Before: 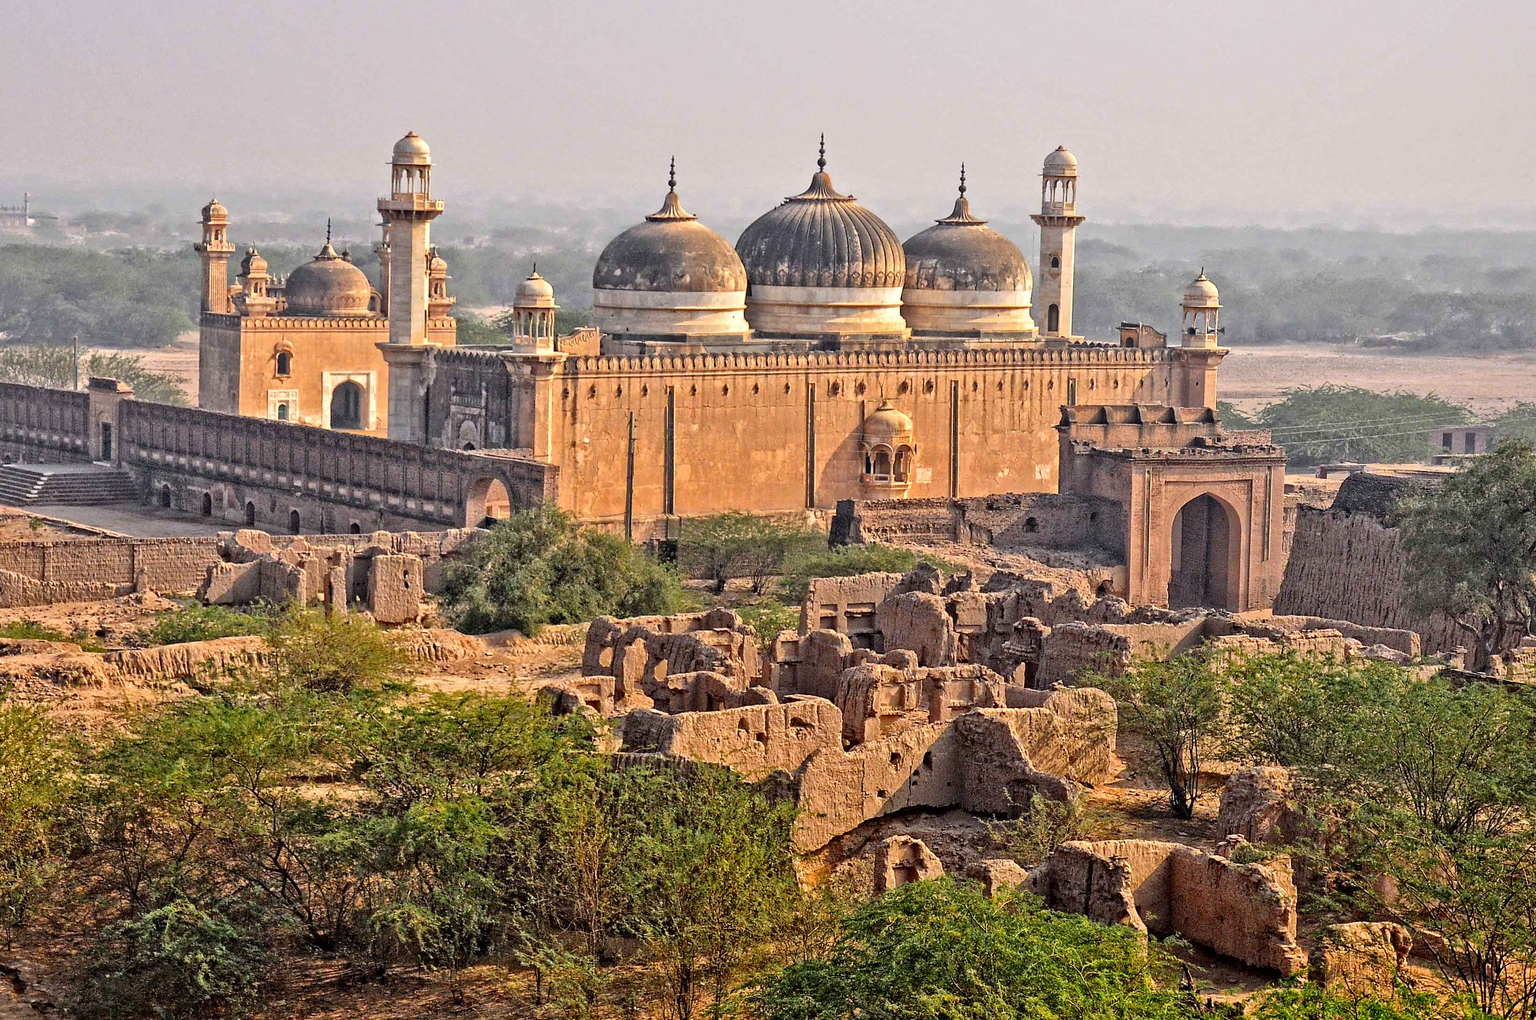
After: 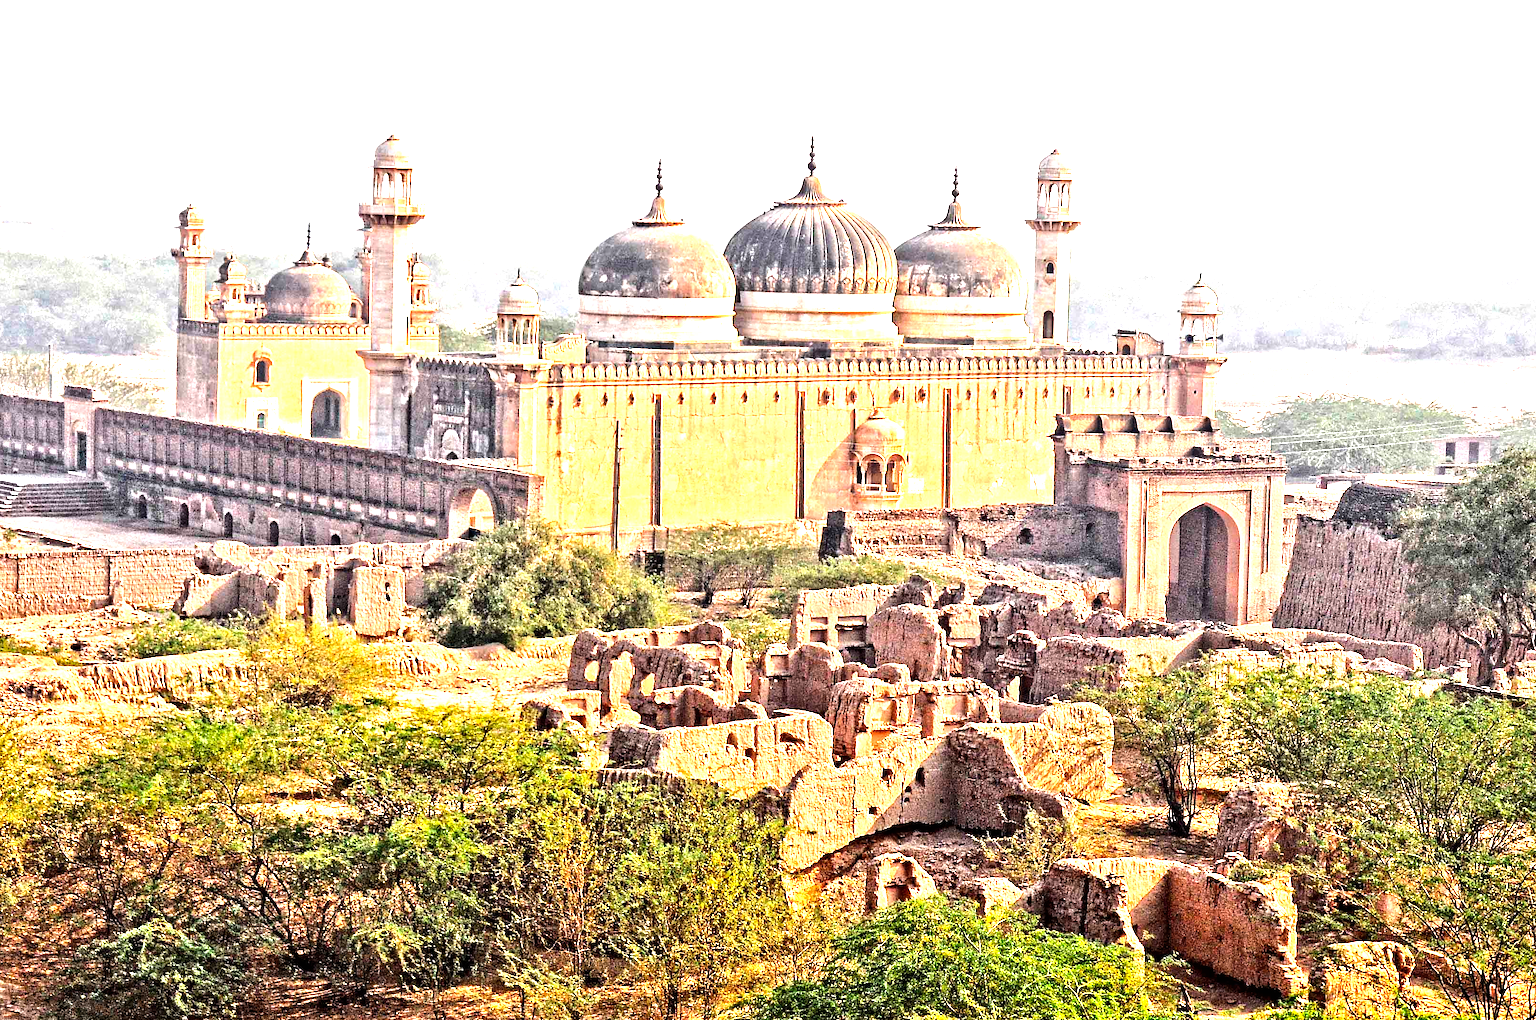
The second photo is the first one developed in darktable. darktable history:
crop: left 1.743%, right 0.268%, bottom 2.011%
exposure: black level correction 0, exposure 1.2 EV, compensate exposure bias true, compensate highlight preservation false
tone equalizer: -8 EV -0.75 EV, -7 EV -0.7 EV, -6 EV -0.6 EV, -5 EV -0.4 EV, -3 EV 0.4 EV, -2 EV 0.6 EV, -1 EV 0.7 EV, +0 EV 0.75 EV, edges refinement/feathering 500, mask exposure compensation -1.57 EV, preserve details no
